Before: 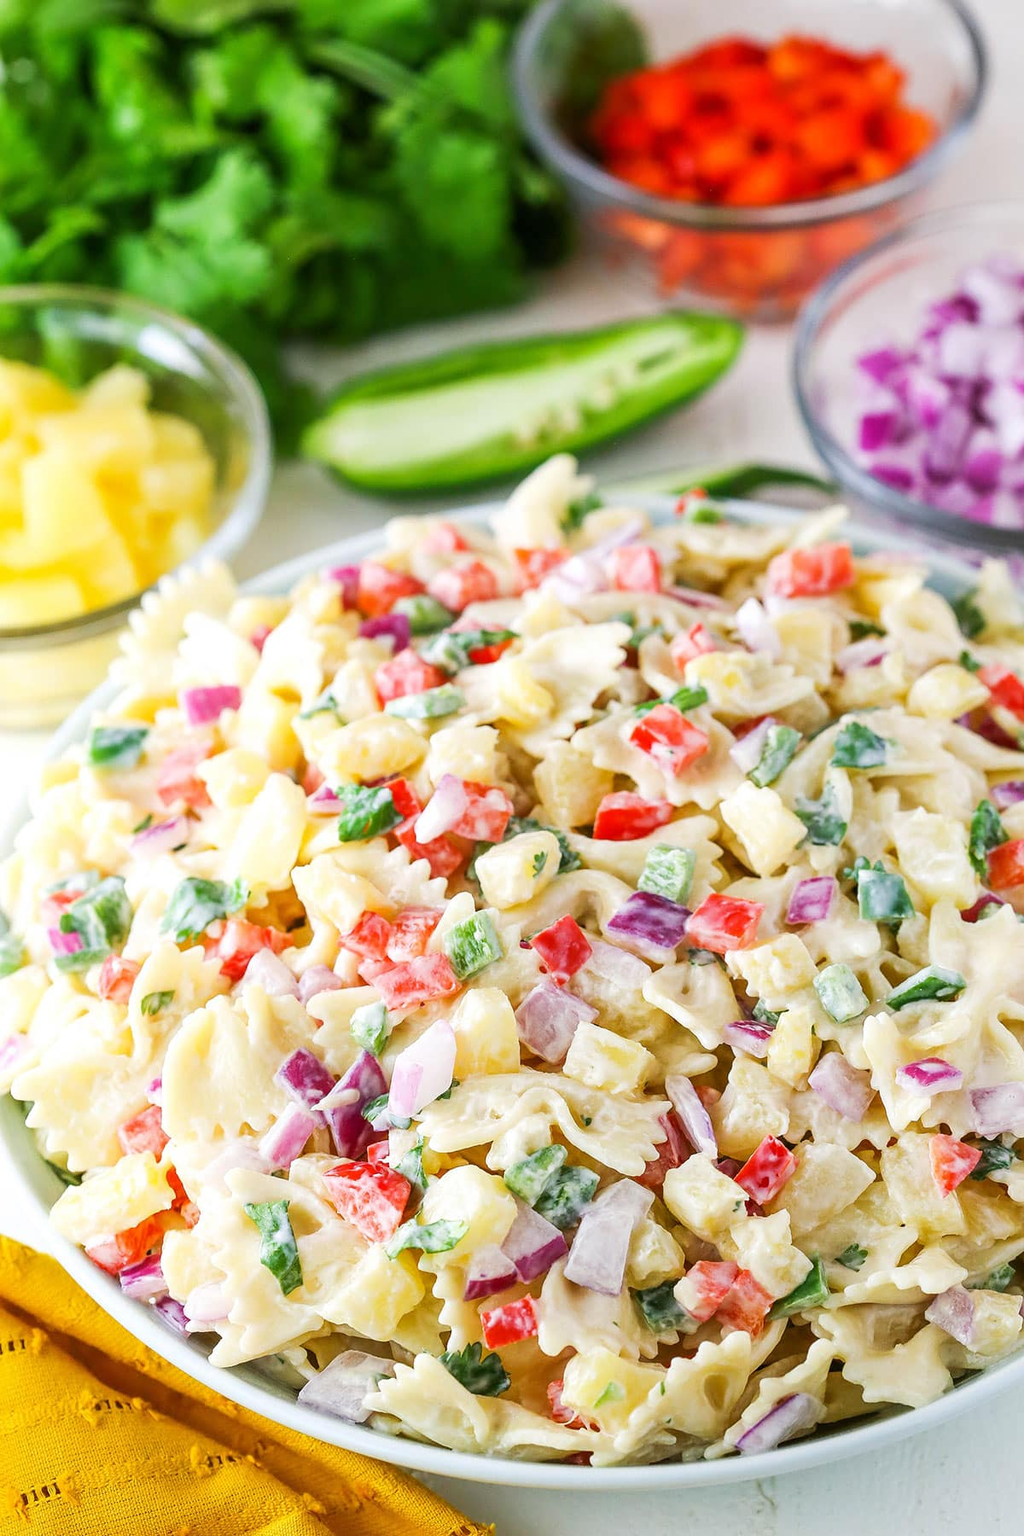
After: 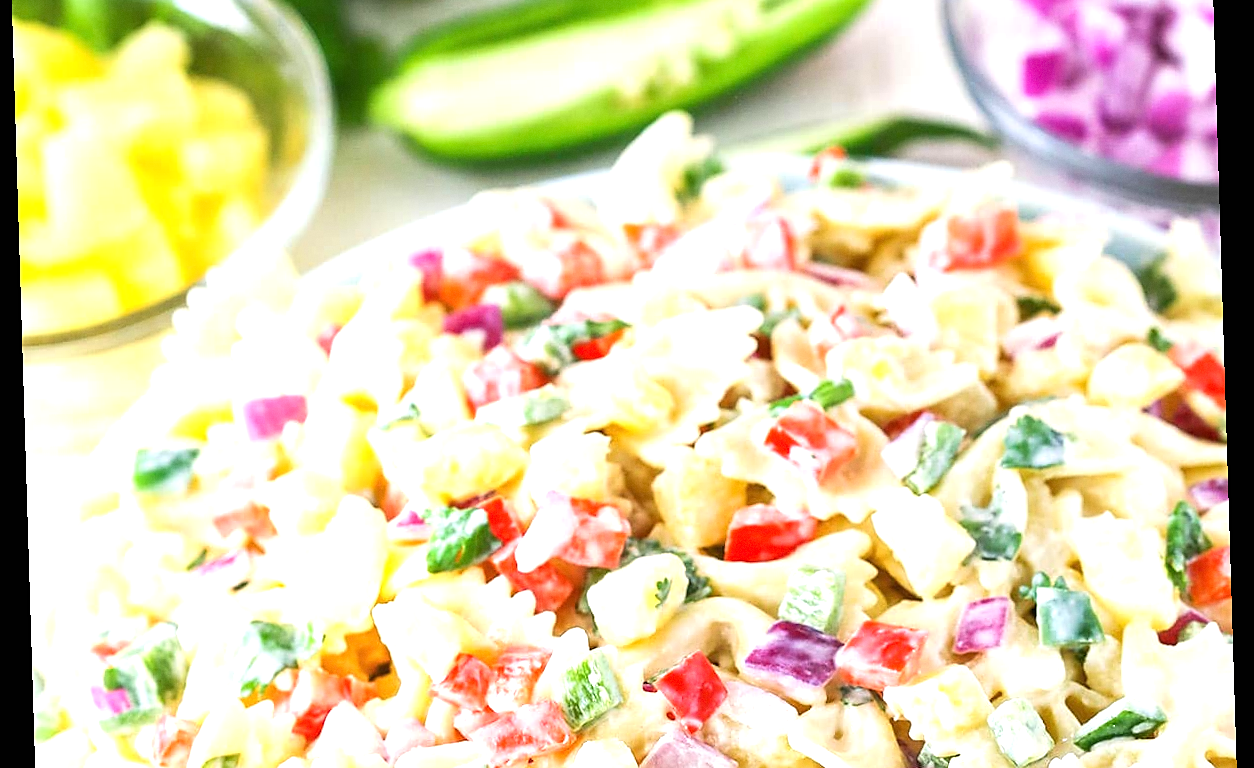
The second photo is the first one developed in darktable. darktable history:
rotate and perspective: rotation -1.75°, automatic cropping off
crop and rotate: top 23.84%, bottom 34.294%
sharpen: radius 1.559, amount 0.373, threshold 1.271
grain: coarseness 0.09 ISO, strength 10%
exposure: black level correction 0, exposure 0.7 EV, compensate exposure bias true, compensate highlight preservation false
